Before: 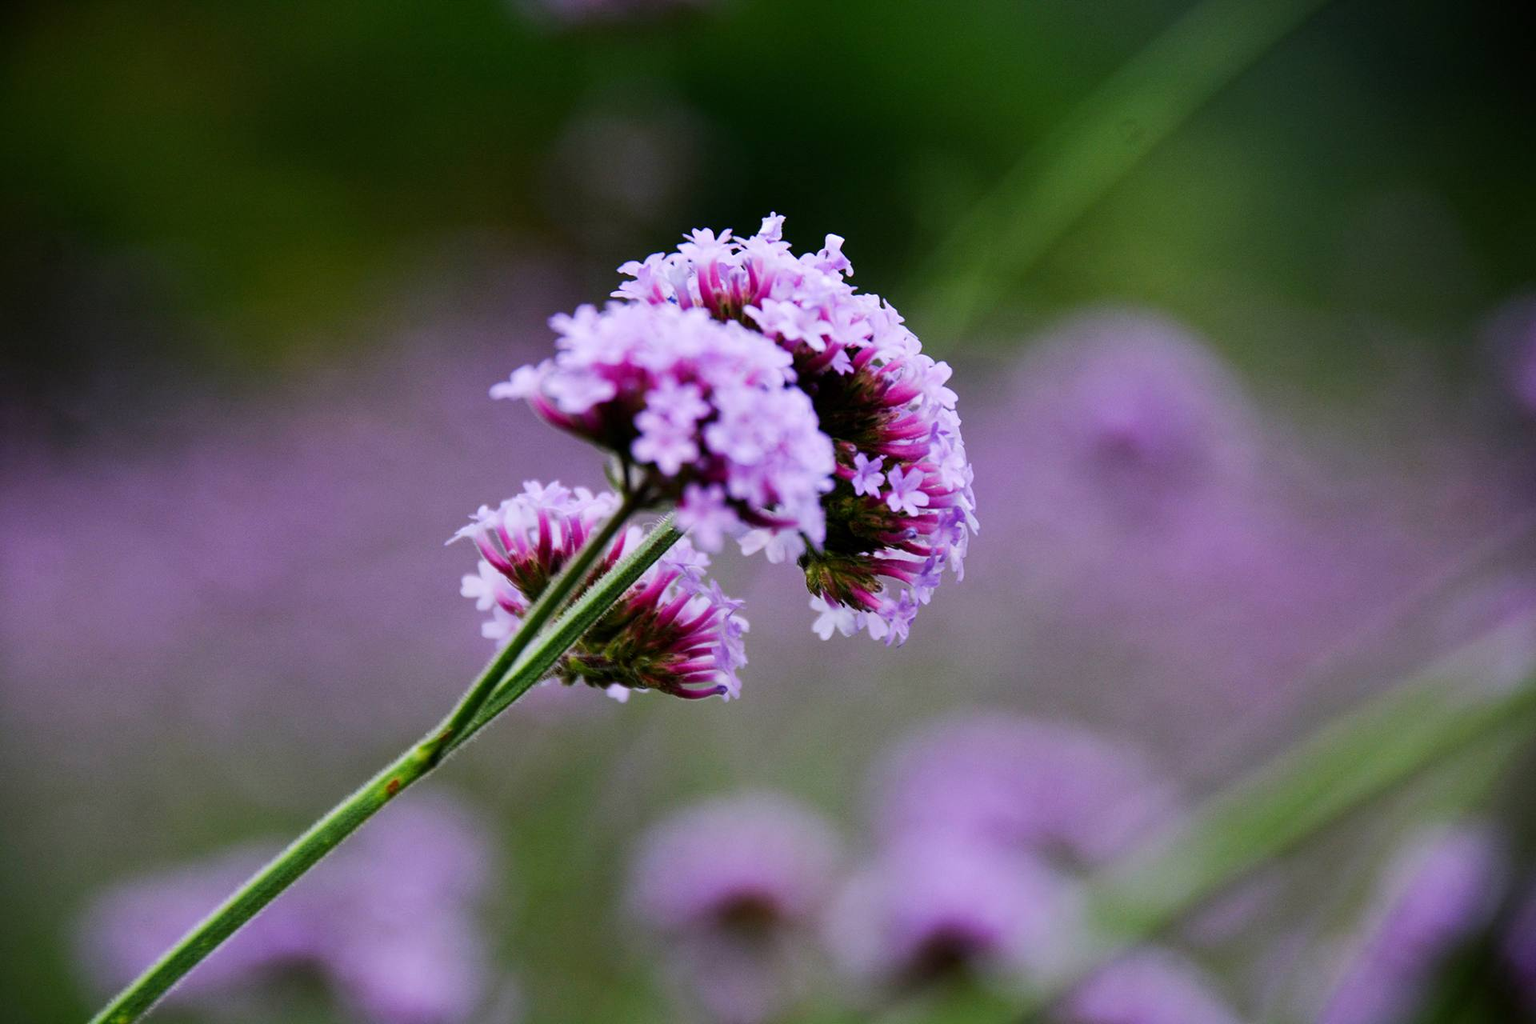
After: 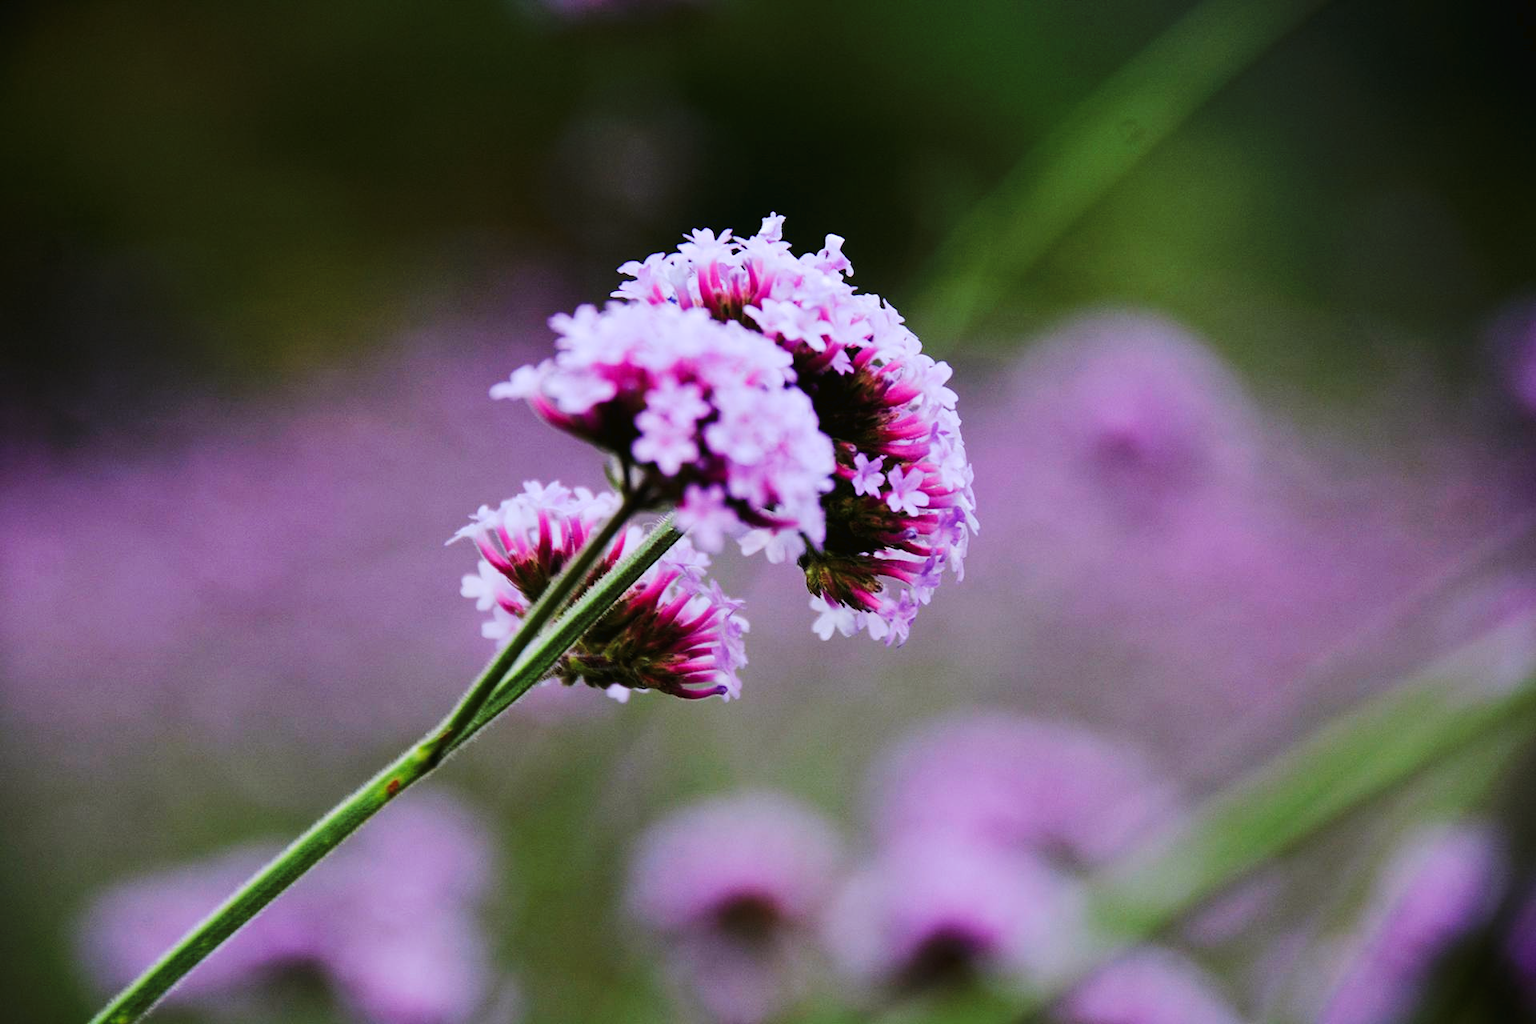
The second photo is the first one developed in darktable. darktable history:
tone curve: curves: ch0 [(0, 0) (0.003, 0.018) (0.011, 0.019) (0.025, 0.024) (0.044, 0.037) (0.069, 0.053) (0.1, 0.075) (0.136, 0.105) (0.177, 0.136) (0.224, 0.179) (0.277, 0.244) (0.335, 0.319) (0.399, 0.4) (0.468, 0.495) (0.543, 0.58) (0.623, 0.671) (0.709, 0.757) (0.801, 0.838) (0.898, 0.913) (1, 1)], preserve colors none
color look up table: target L [92.89, 91.87, 89.09, 91.63, 86.48, 82.8, 69.96, 66.36, 61.99, 59, 43.97, 10.26, 200.96, 85.84, 68.74, 67.23, 59, 55.22, 56.6, 52.23, 51.53, 43.71, 43.38, 36.94, 30.4, 35.43, 19.33, 94.14, 79.58, 63, 60.22, 61.96, 56.3, 54.72, 50.1, 44.27, 44.38, 49.41, 35.7, 36.58, 16.81, 15.29, 16.95, 0.993, 87.28, 77.6, 69.94, 60.02, 39.32], target a [-26.65, -15.4, -37.36, -14.53, -66.91, -82.77, -65.77, -52.51, -46.54, -22.01, -35.57, -11.81, 0, 11.92, 43.6, 37.8, 8.256, 73.16, 57.52, 72.28, 72.14, 1.05, 54.3, 35.23, 5.788, 45.94, 18.5, 1.32, 37.19, 27.37, 81.93, 62.71, 80.78, -1.206, 27.53, 19.98, 6.491, 68.16, 37.52, 54.44, 30.02, 17.95, 36.62, 0.01, -28.9, -44.61, -21.48, -11.8, -19.89], target b [89.73, 66.76, 46.09, 22.45, 4.768, 75.44, 60.5, 40.39, 17, 22.11, 35.55, 14.2, -0.001, 26.07, 19.15, 63.03, 32.58, -0.322, 52.08, 45.1, 24.61, 38.15, 37.37, 38.52, 12.57, 10.27, 24.31, -12.46, -35.74, -37.96, -57.91, -20.1, -38.14, -66.91, -0.074, -82.3, -20.15, -11.2, -22.1, -53.4, -8.367, -35.06, -54.39, -5.137, -11.49, -26.16, -44.13, -5.813, -6.474], num patches 49
